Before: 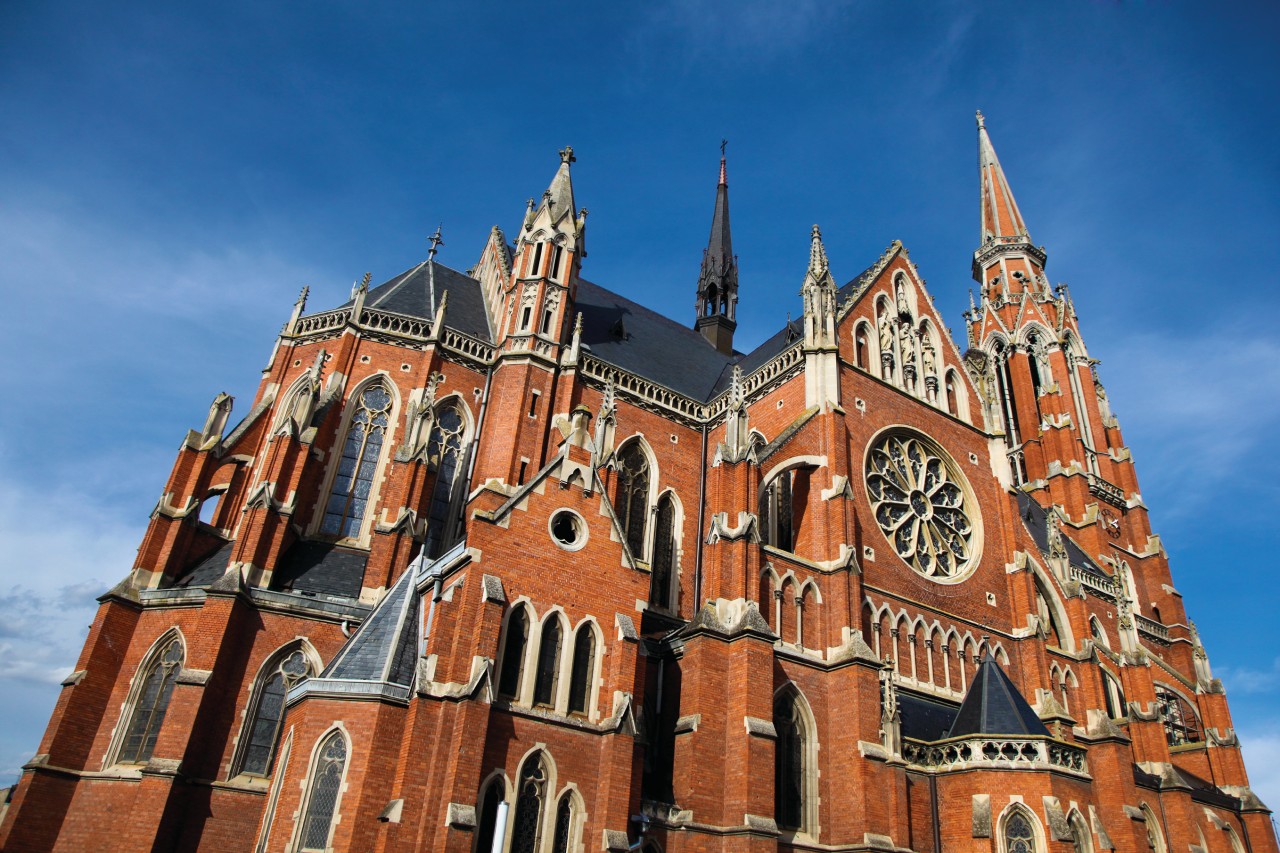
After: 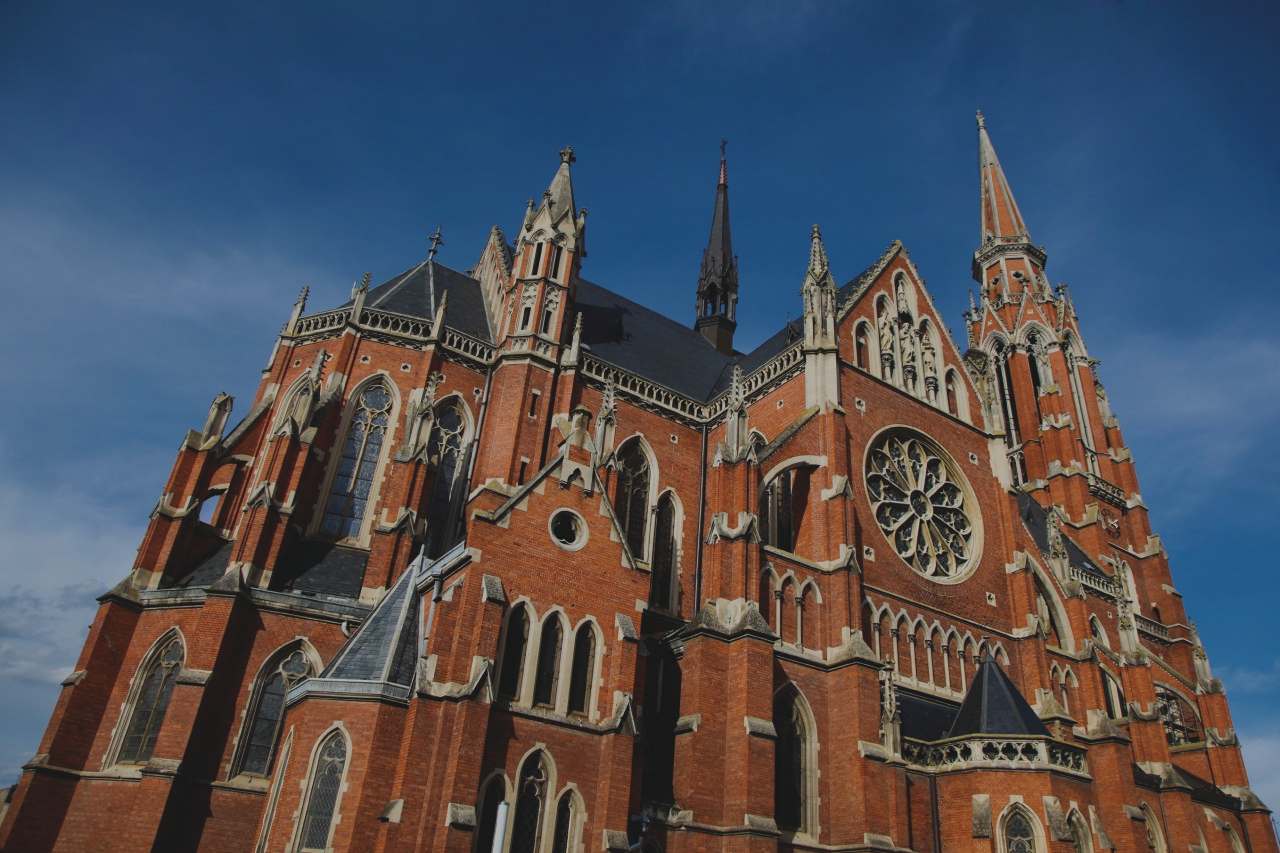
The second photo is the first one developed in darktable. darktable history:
exposure: black level correction -0.017, exposure -1.053 EV, compensate highlight preservation false
